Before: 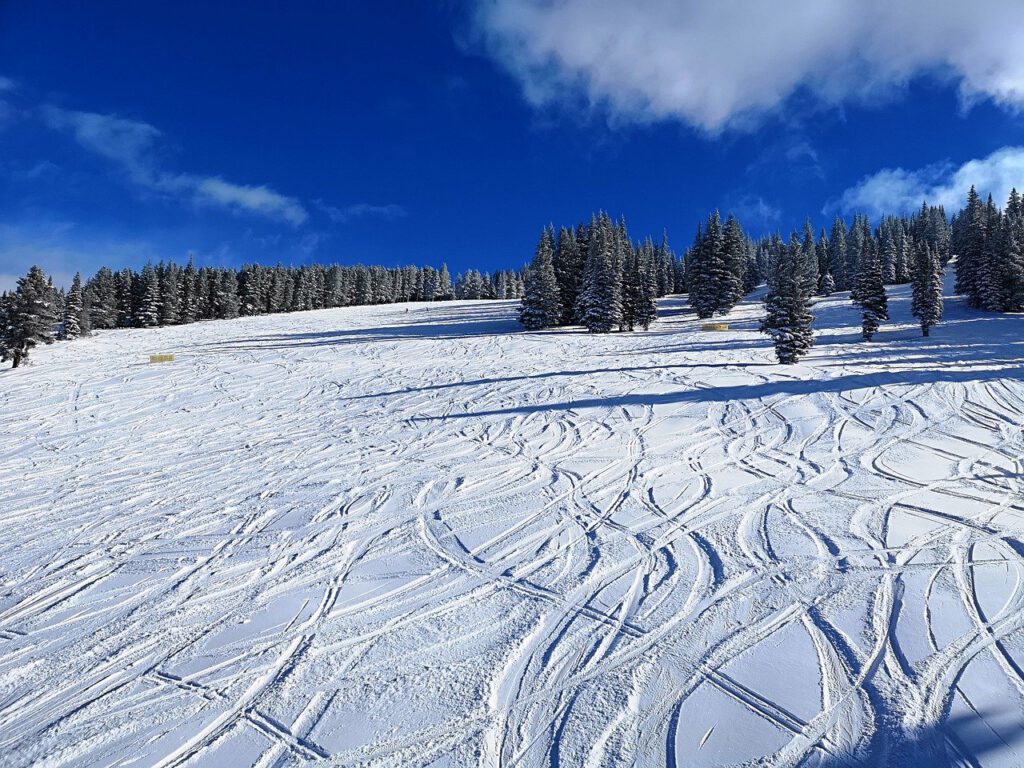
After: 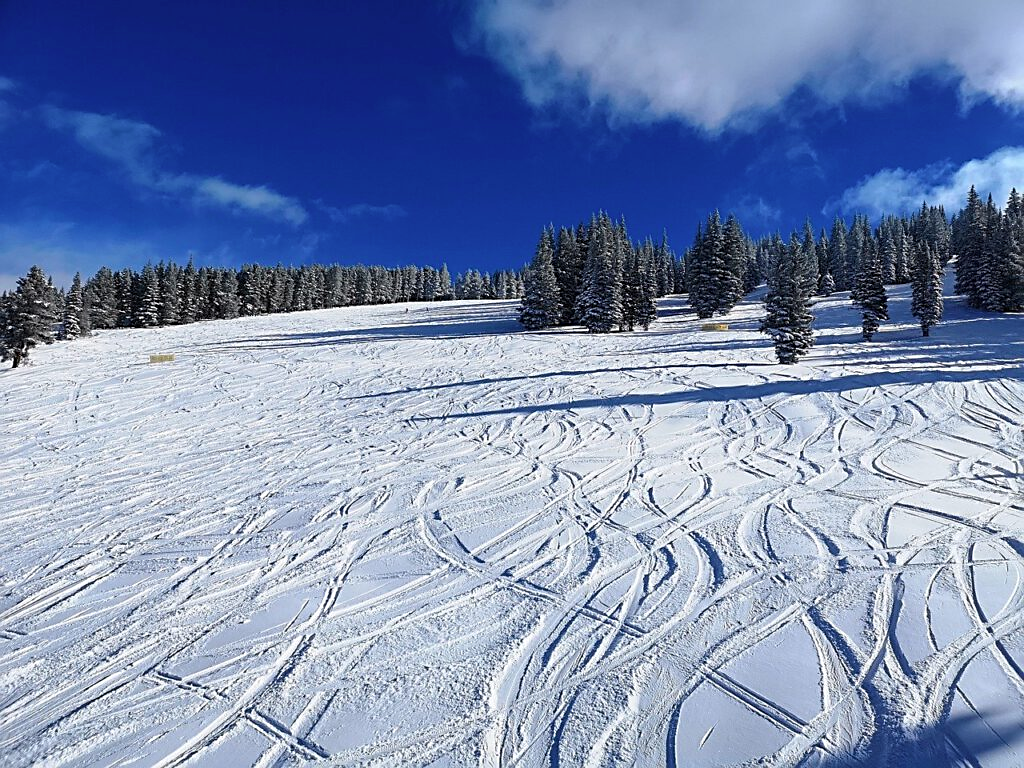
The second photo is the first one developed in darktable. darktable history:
color zones: curves: ch1 [(0, 0.679) (0.143, 0.647) (0.286, 0.261) (0.378, -0.011) (0.571, 0.396) (0.714, 0.399) (0.857, 0.406) (1, 0.679)]
color balance rgb: linear chroma grading › global chroma 12.886%, perceptual saturation grading › global saturation 12.271%
sharpen: radius 1.847, amount 0.404, threshold 1.736
